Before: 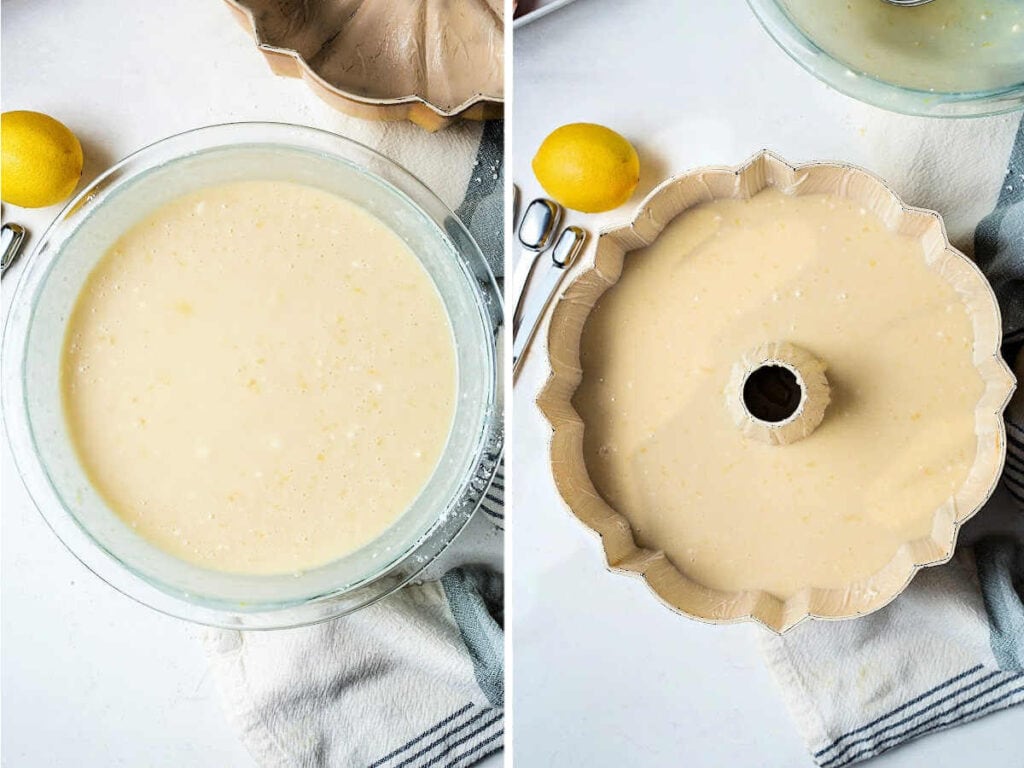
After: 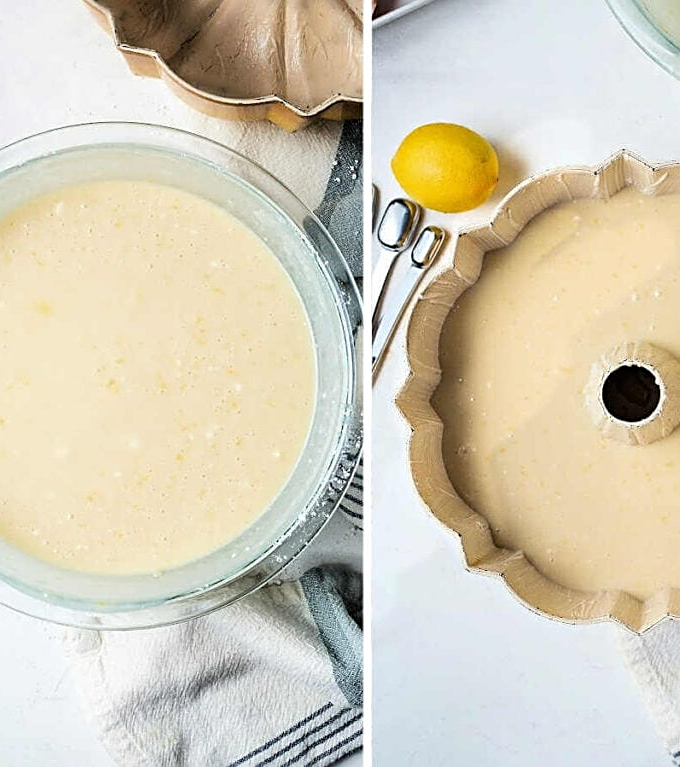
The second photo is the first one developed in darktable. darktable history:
crop and rotate: left 13.787%, right 19.785%
sharpen: on, module defaults
